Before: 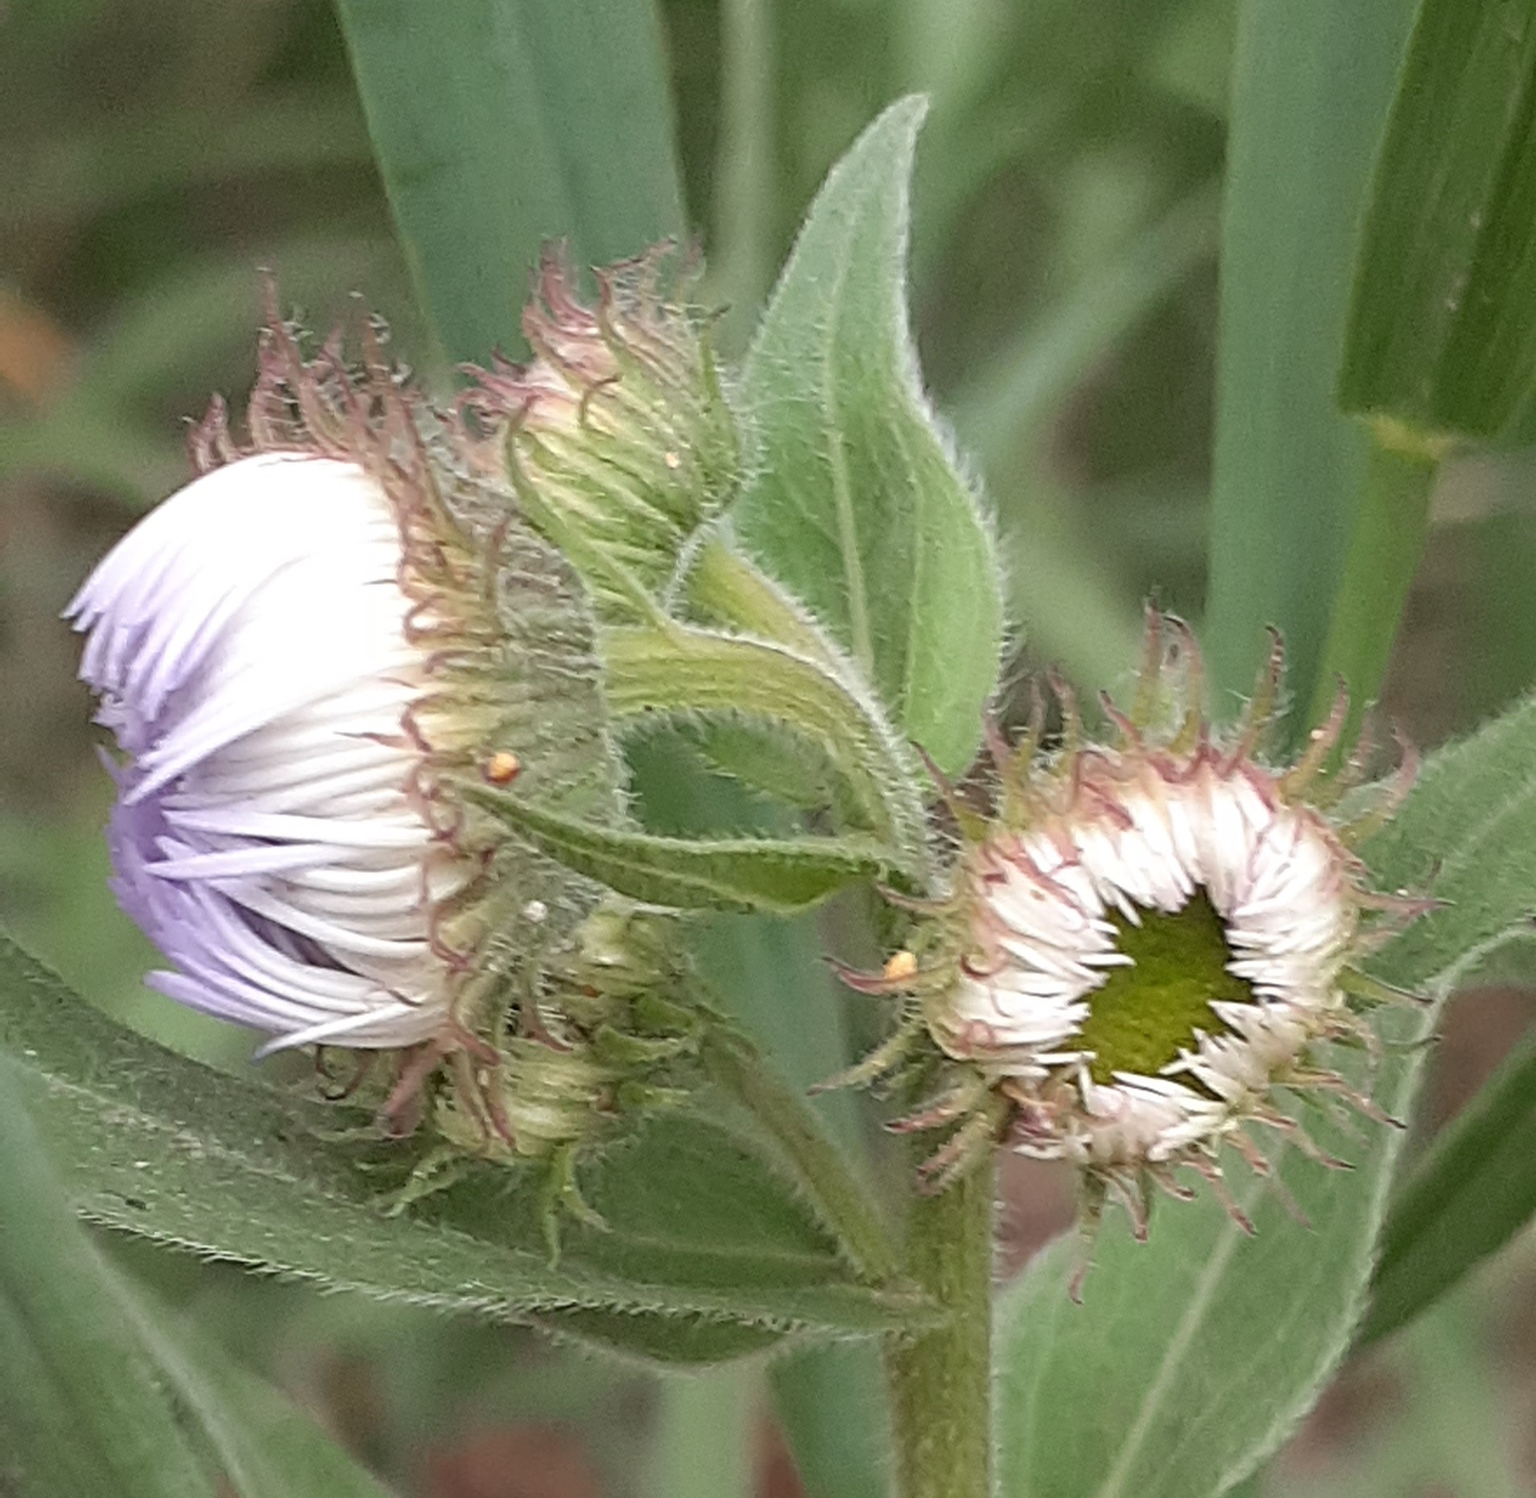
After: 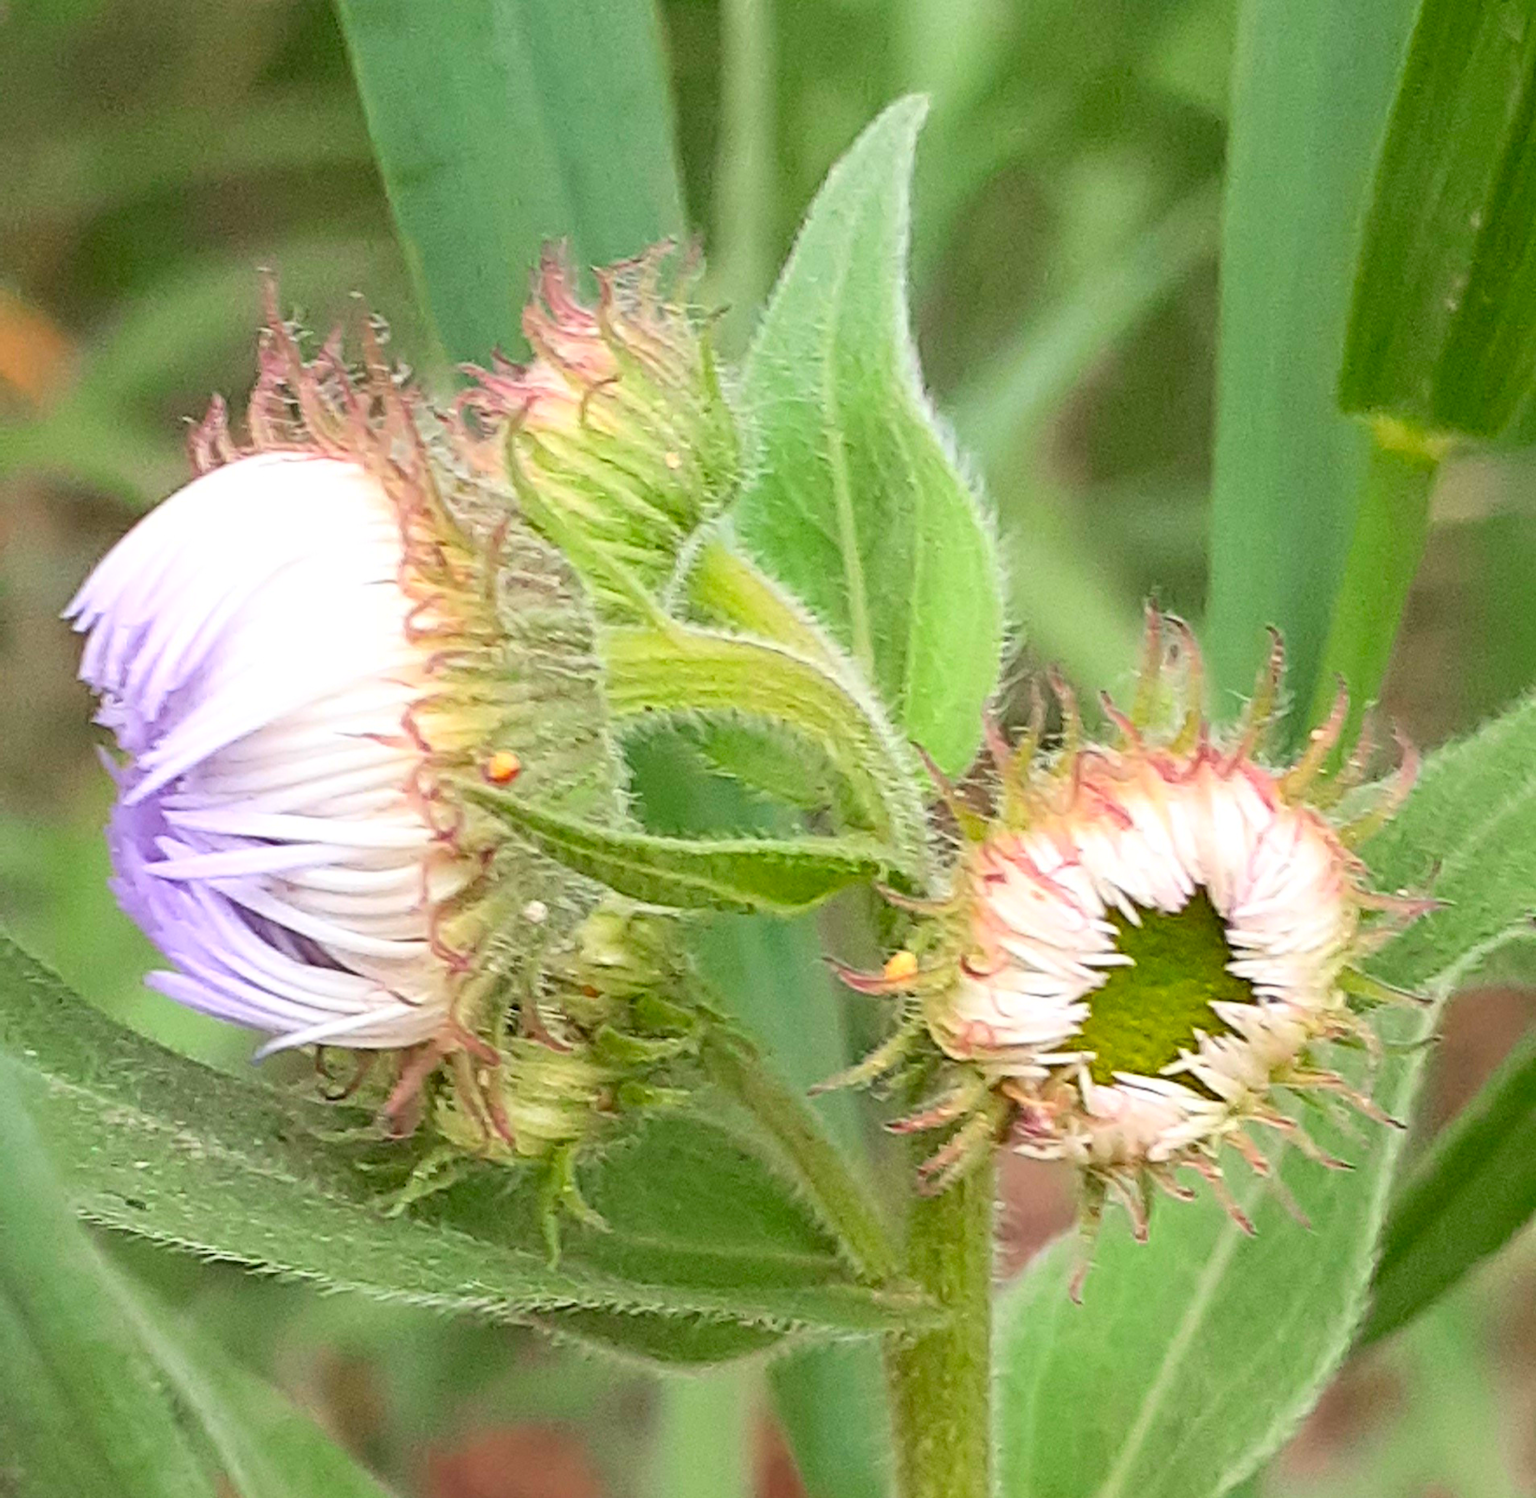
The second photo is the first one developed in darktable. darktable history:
contrast brightness saturation: contrast 0.204, brightness 0.198, saturation 0.818
